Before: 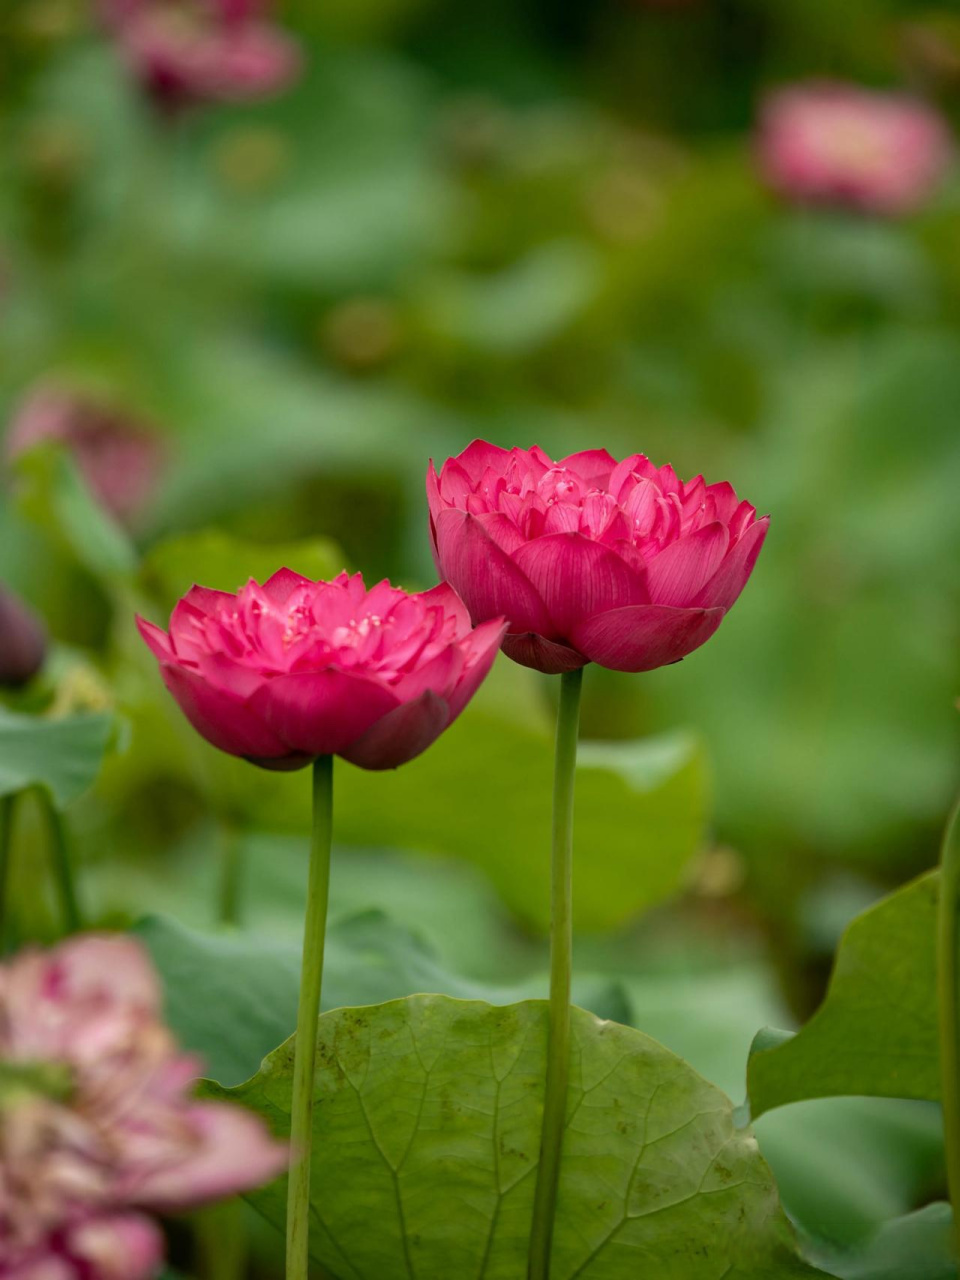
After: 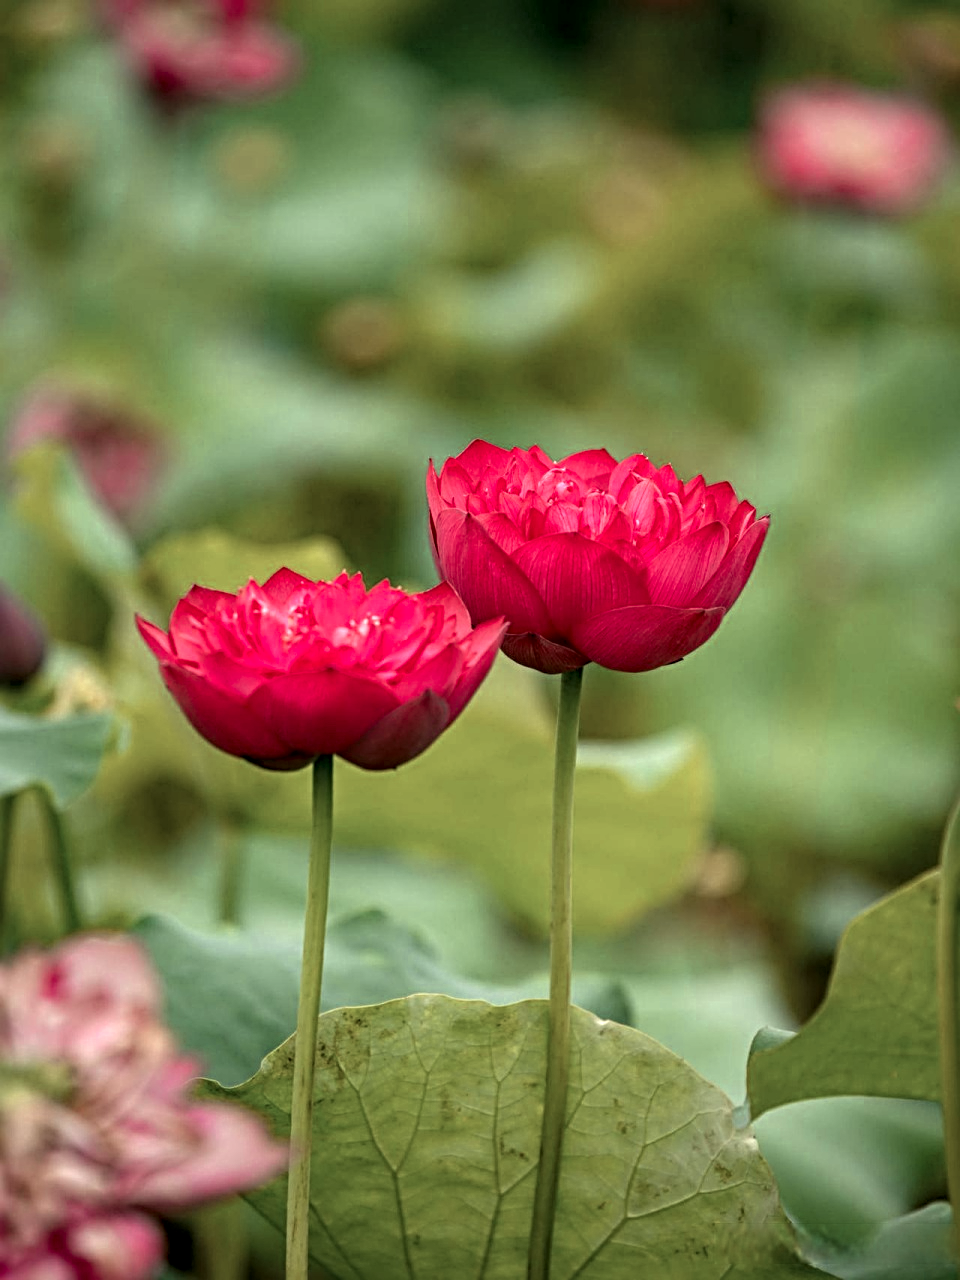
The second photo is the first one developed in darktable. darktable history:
sharpen: radius 3.948
exposure: exposure 0.202 EV, compensate exposure bias true, compensate highlight preservation false
local contrast: on, module defaults
color zones: curves: ch0 [(0, 0.473) (0.001, 0.473) (0.226, 0.548) (0.4, 0.589) (0.525, 0.54) (0.728, 0.403) (0.999, 0.473) (1, 0.473)]; ch1 [(0, 0.619) (0.001, 0.619) (0.234, 0.388) (0.4, 0.372) (0.528, 0.422) (0.732, 0.53) (0.999, 0.619) (1, 0.619)]; ch2 [(0, 0.547) (0.001, 0.547) (0.226, 0.45) (0.4, 0.525) (0.525, 0.585) (0.8, 0.511) (0.999, 0.547) (1, 0.547)]
